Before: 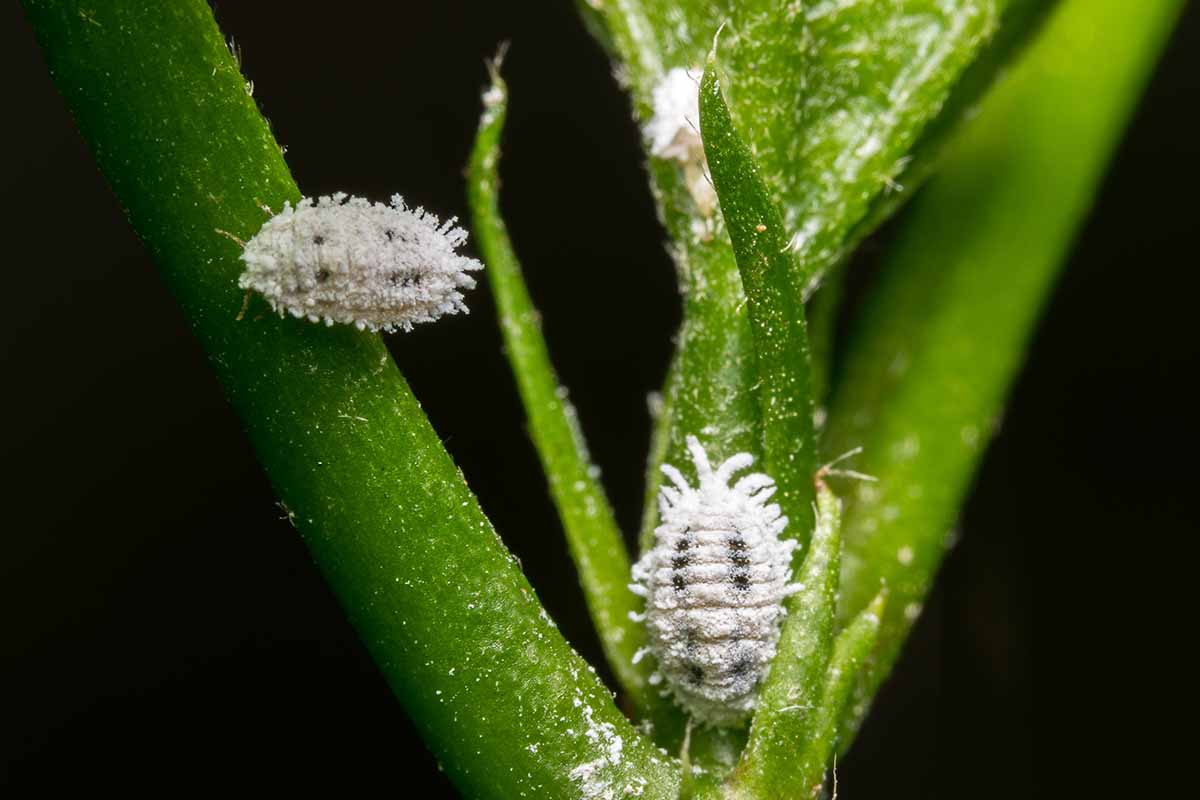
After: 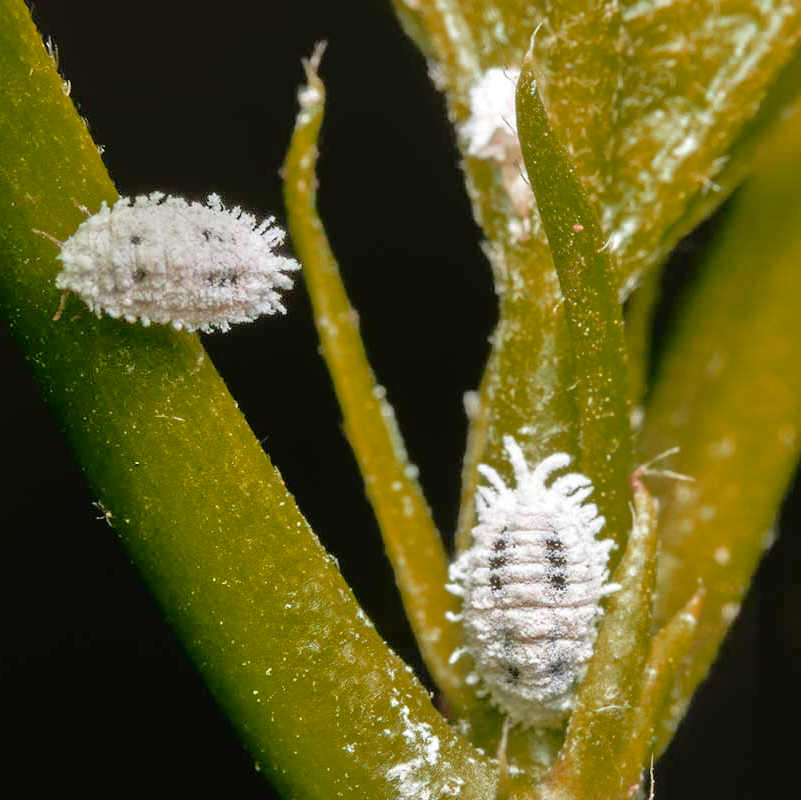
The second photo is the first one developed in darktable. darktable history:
tone equalizer: -7 EV 0.16 EV, -6 EV 0.639 EV, -5 EV 1.14 EV, -4 EV 1.36 EV, -3 EV 1.16 EV, -2 EV 0.6 EV, -1 EV 0.165 EV
contrast brightness saturation: brightness 0.128
tone curve: curves: ch0 [(0, 0) (0.003, 0.002) (0.011, 0.009) (0.025, 0.02) (0.044, 0.034) (0.069, 0.046) (0.1, 0.062) (0.136, 0.083) (0.177, 0.119) (0.224, 0.162) (0.277, 0.216) (0.335, 0.282) (0.399, 0.365) (0.468, 0.457) (0.543, 0.541) (0.623, 0.624) (0.709, 0.713) (0.801, 0.797) (0.898, 0.889) (1, 1)], color space Lab, independent channels, preserve colors none
crop and rotate: left 15.275%, right 17.925%
exposure: exposure 0.076 EV, compensate highlight preservation false
color zones: curves: ch0 [(0, 0.299) (0.25, 0.383) (0.456, 0.352) (0.736, 0.571)]; ch1 [(0, 0.63) (0.151, 0.568) (0.254, 0.416) (0.47, 0.558) (0.732, 0.37) (0.909, 0.492)]; ch2 [(0.004, 0.604) (0.158, 0.443) (0.257, 0.403) (0.761, 0.468)]
